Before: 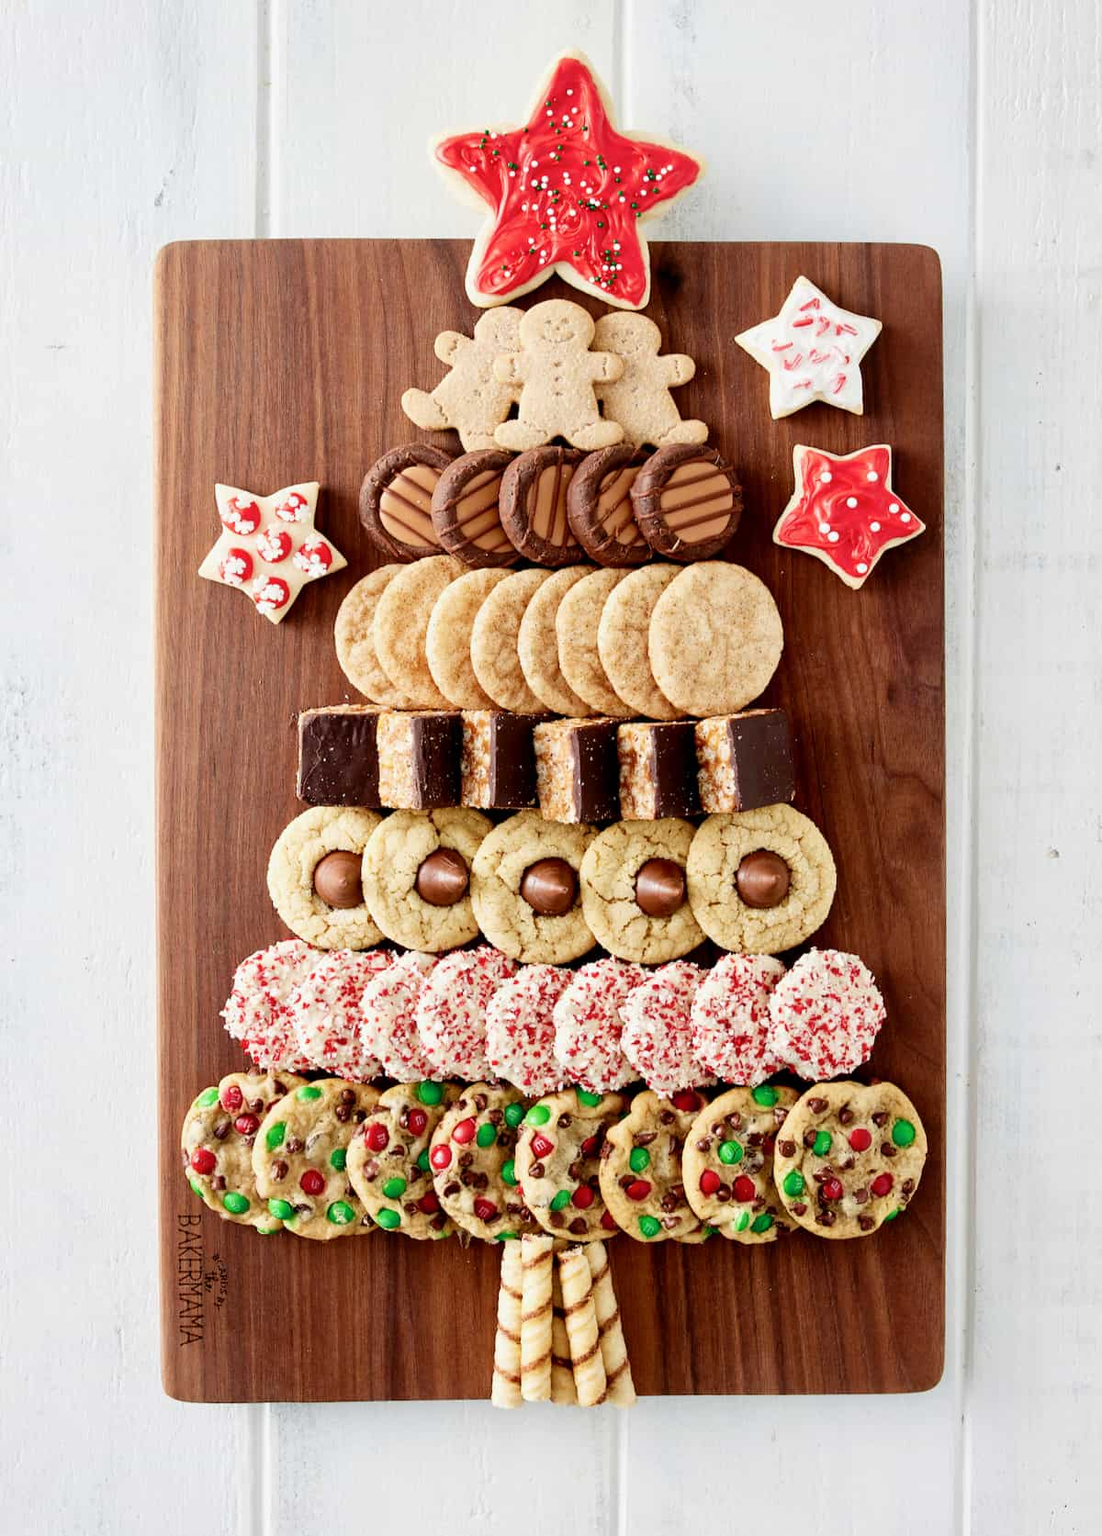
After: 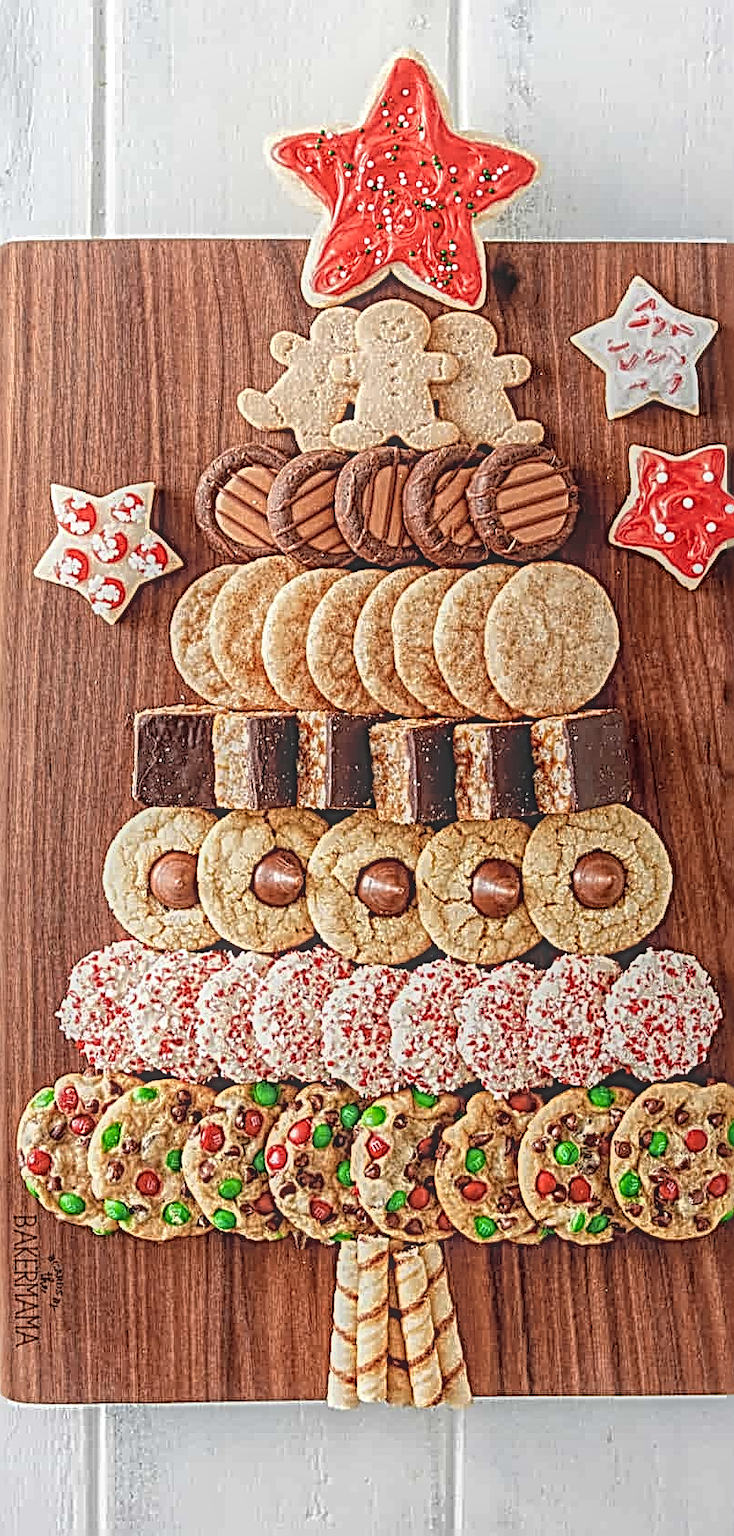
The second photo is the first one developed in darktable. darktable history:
crop and rotate: left 14.989%, right 18.346%
color zones: curves: ch1 [(0, 0.455) (0.063, 0.455) (0.286, 0.495) (0.429, 0.5) (0.571, 0.5) (0.714, 0.5) (0.857, 0.5) (1, 0.455)]; ch2 [(0, 0.532) (0.063, 0.521) (0.233, 0.447) (0.429, 0.489) (0.571, 0.5) (0.714, 0.5) (0.857, 0.5) (1, 0.532)]
exposure: exposure 0.085 EV, compensate exposure bias true, compensate highlight preservation false
local contrast: highlights 20%, shadows 25%, detail 200%, midtone range 0.2
sharpen: radius 3.159, amount 1.718
